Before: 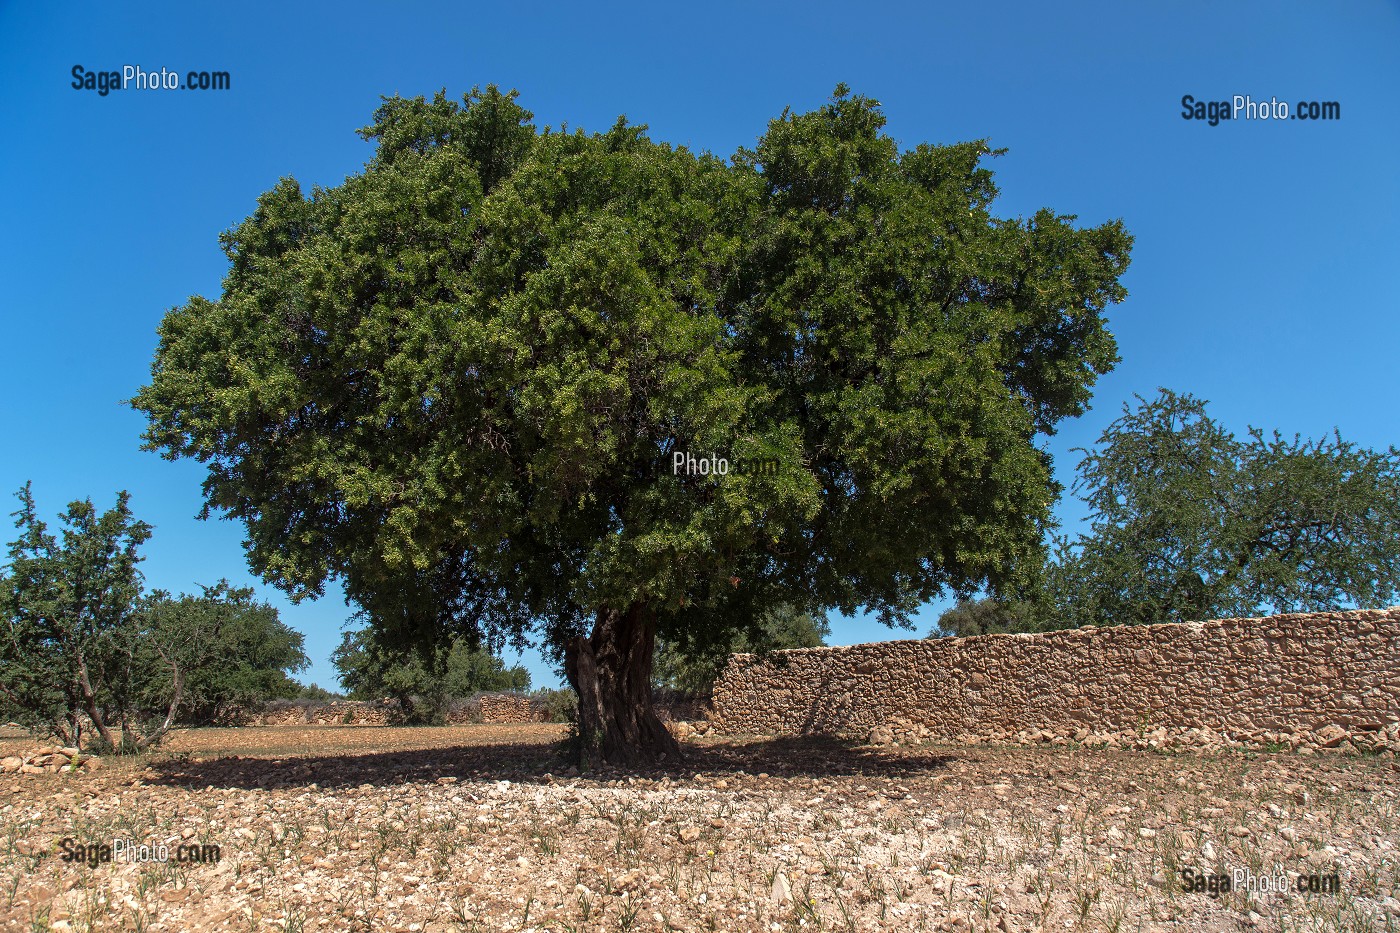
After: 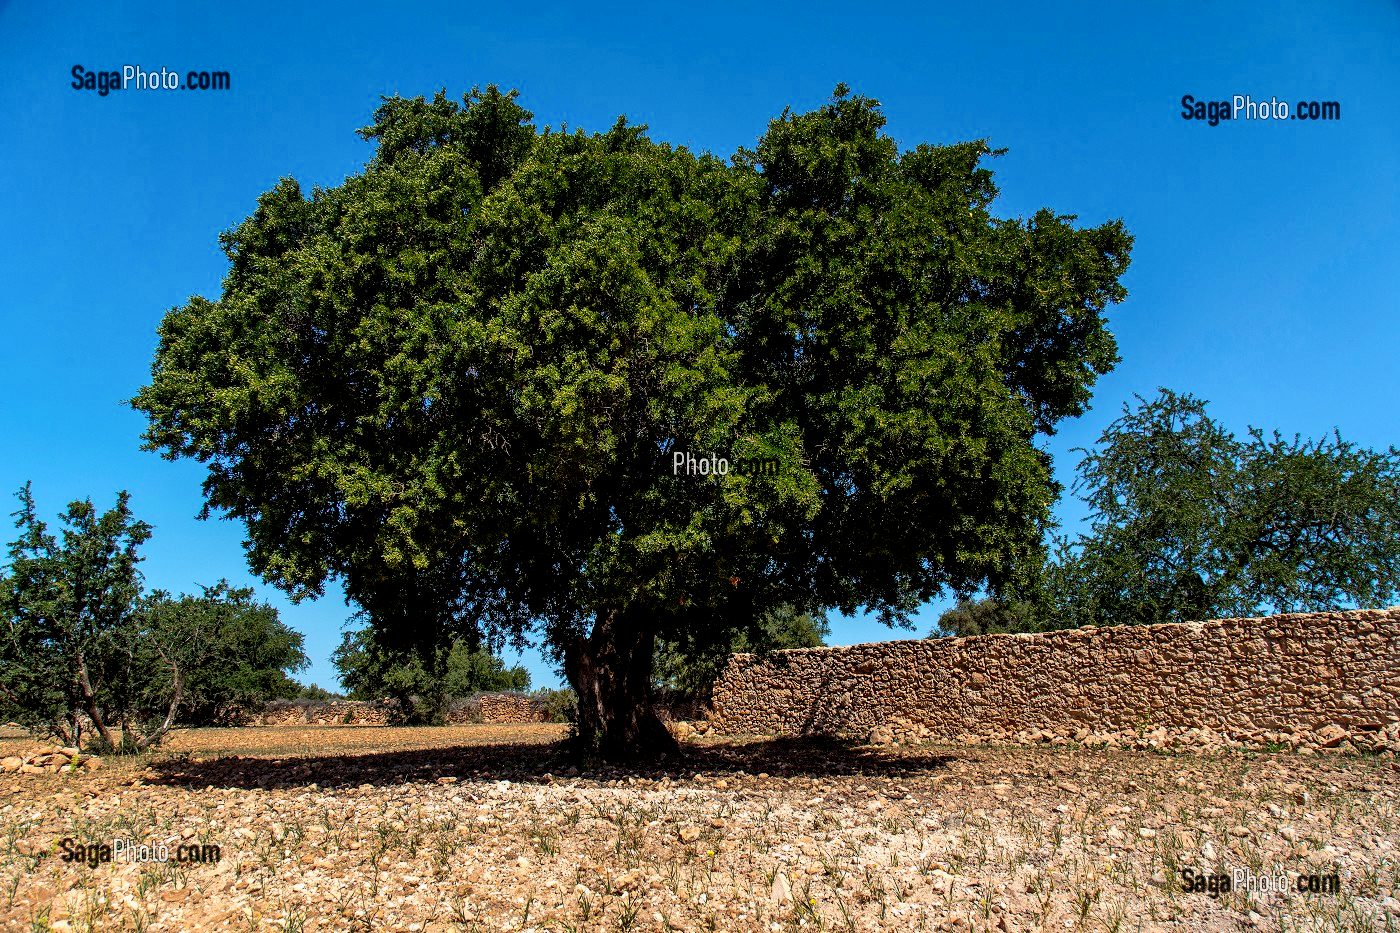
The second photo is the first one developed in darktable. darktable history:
color correction: highlights b* 0.028
shadows and highlights: on, module defaults
contrast brightness saturation: contrast 0.287
color balance rgb: perceptual saturation grading › global saturation 29.943%, global vibrance 11.16%
filmic rgb: black relative exposure -11.87 EV, white relative exposure 5.46 EV, hardness 4.49, latitude 49.93%, contrast 1.141
local contrast: highlights 102%, shadows 102%, detail 131%, midtone range 0.2
